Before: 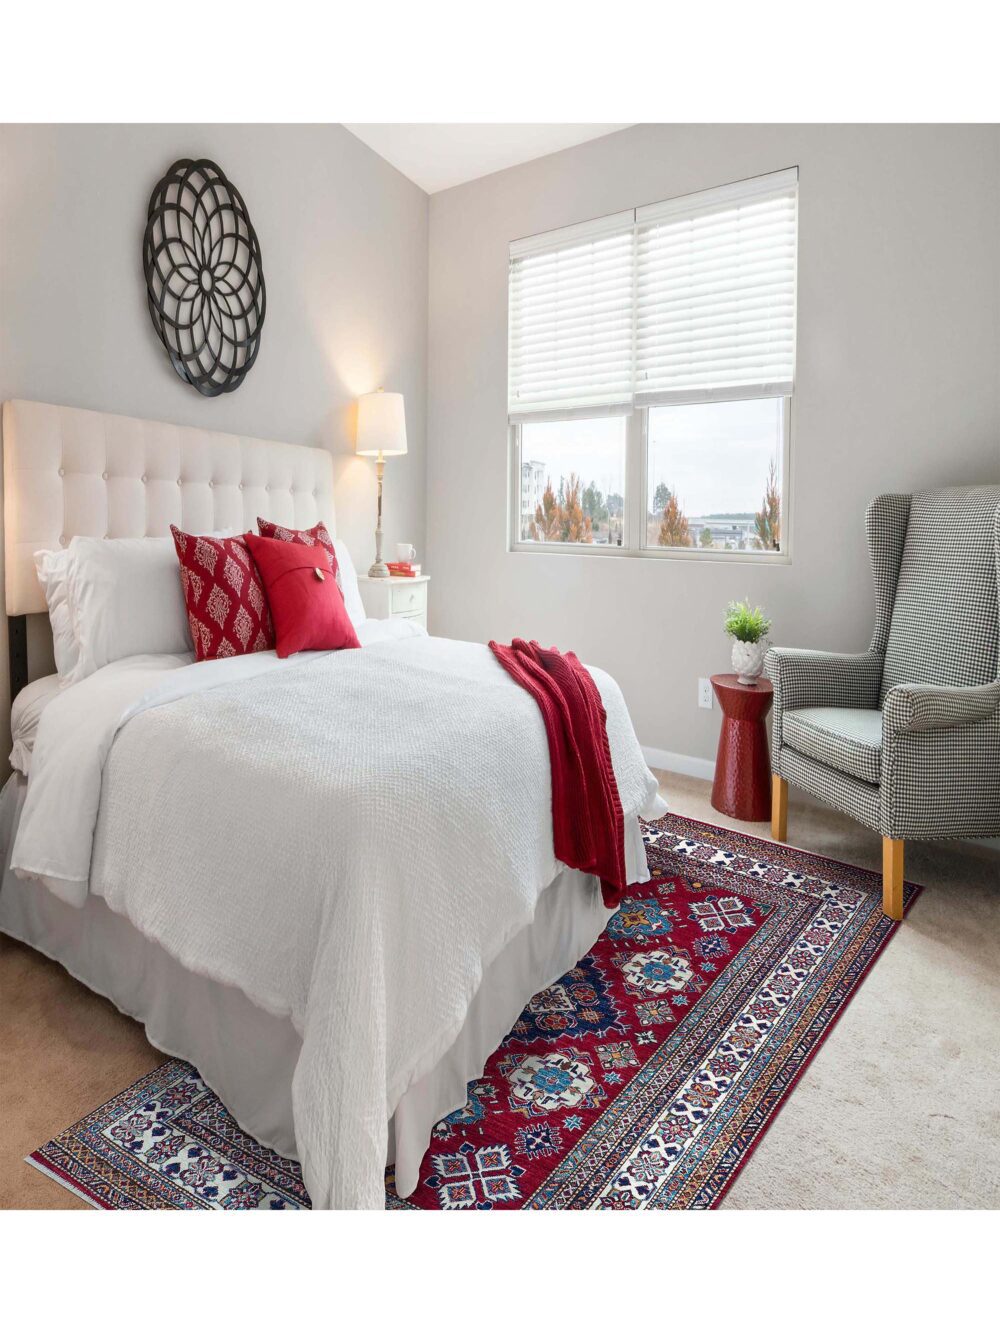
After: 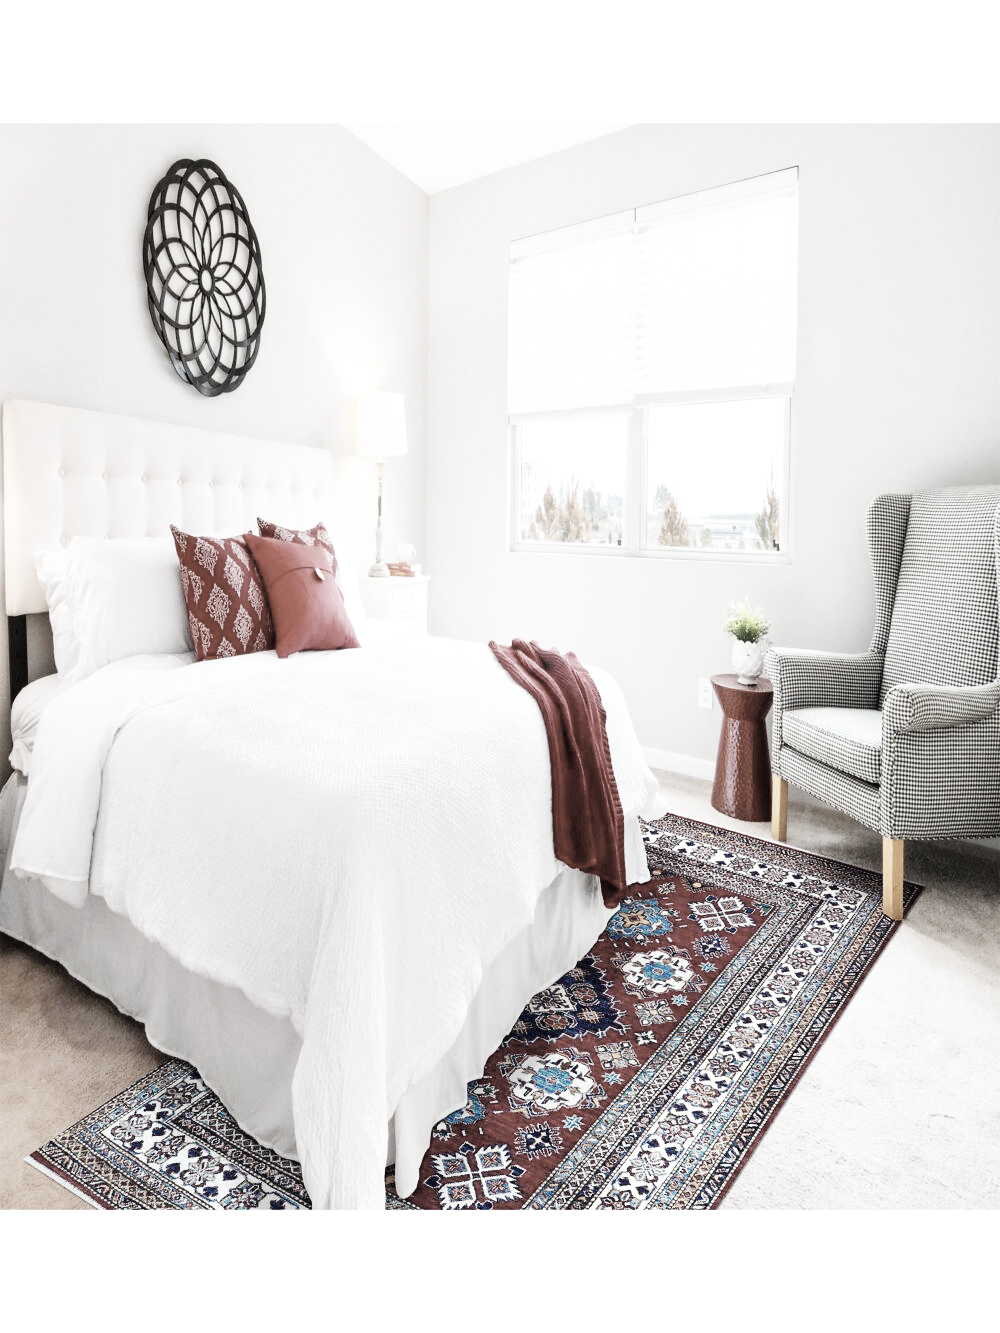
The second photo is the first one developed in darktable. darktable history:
base curve: curves: ch0 [(0, 0.003) (0.001, 0.002) (0.006, 0.004) (0.02, 0.022) (0.048, 0.086) (0.094, 0.234) (0.162, 0.431) (0.258, 0.629) (0.385, 0.8) (0.548, 0.918) (0.751, 0.988) (1, 1)], preserve colors none
color zones: curves: ch1 [(0.238, 0.163) (0.476, 0.2) (0.733, 0.322) (0.848, 0.134)]
